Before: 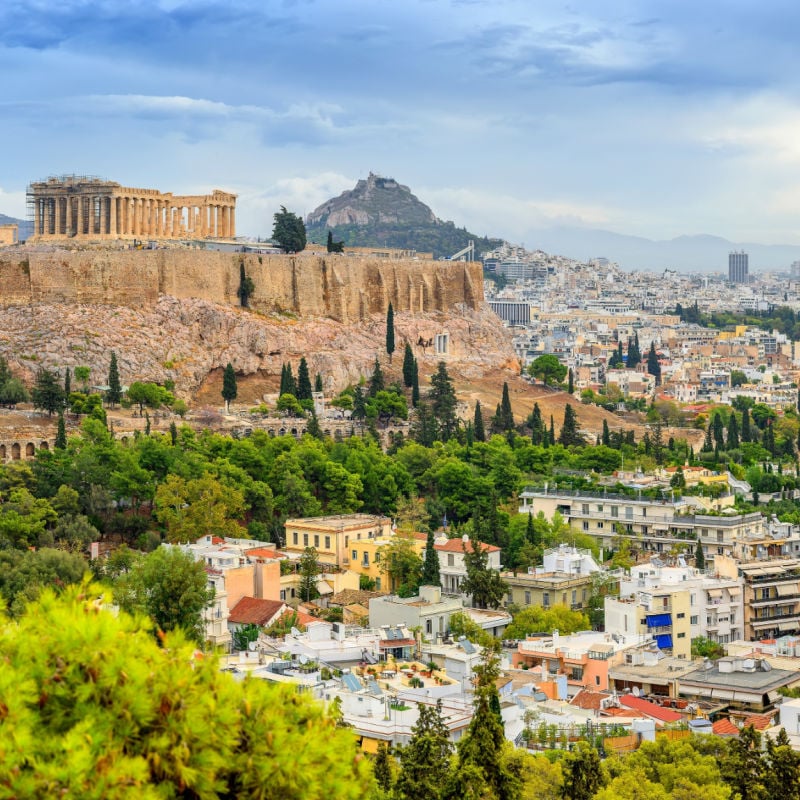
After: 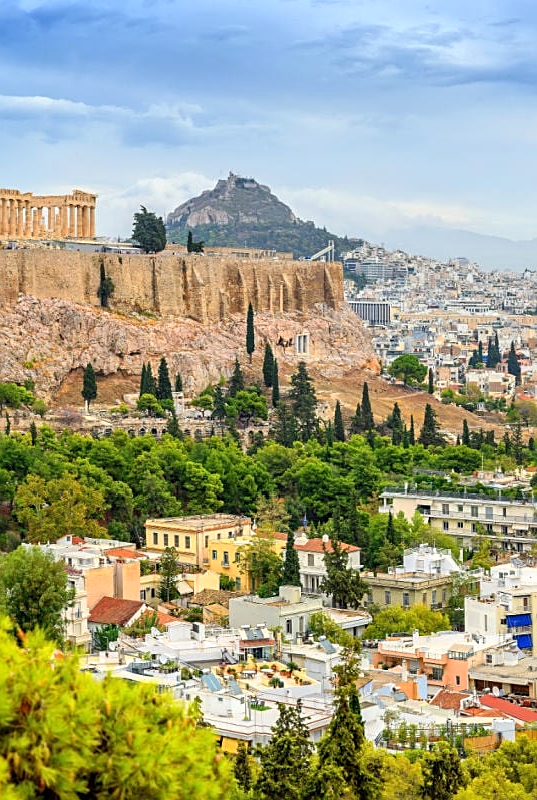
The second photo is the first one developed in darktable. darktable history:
crop and rotate: left 17.561%, right 15.234%
exposure: exposure 0.152 EV, compensate exposure bias true, compensate highlight preservation false
sharpen: on, module defaults
